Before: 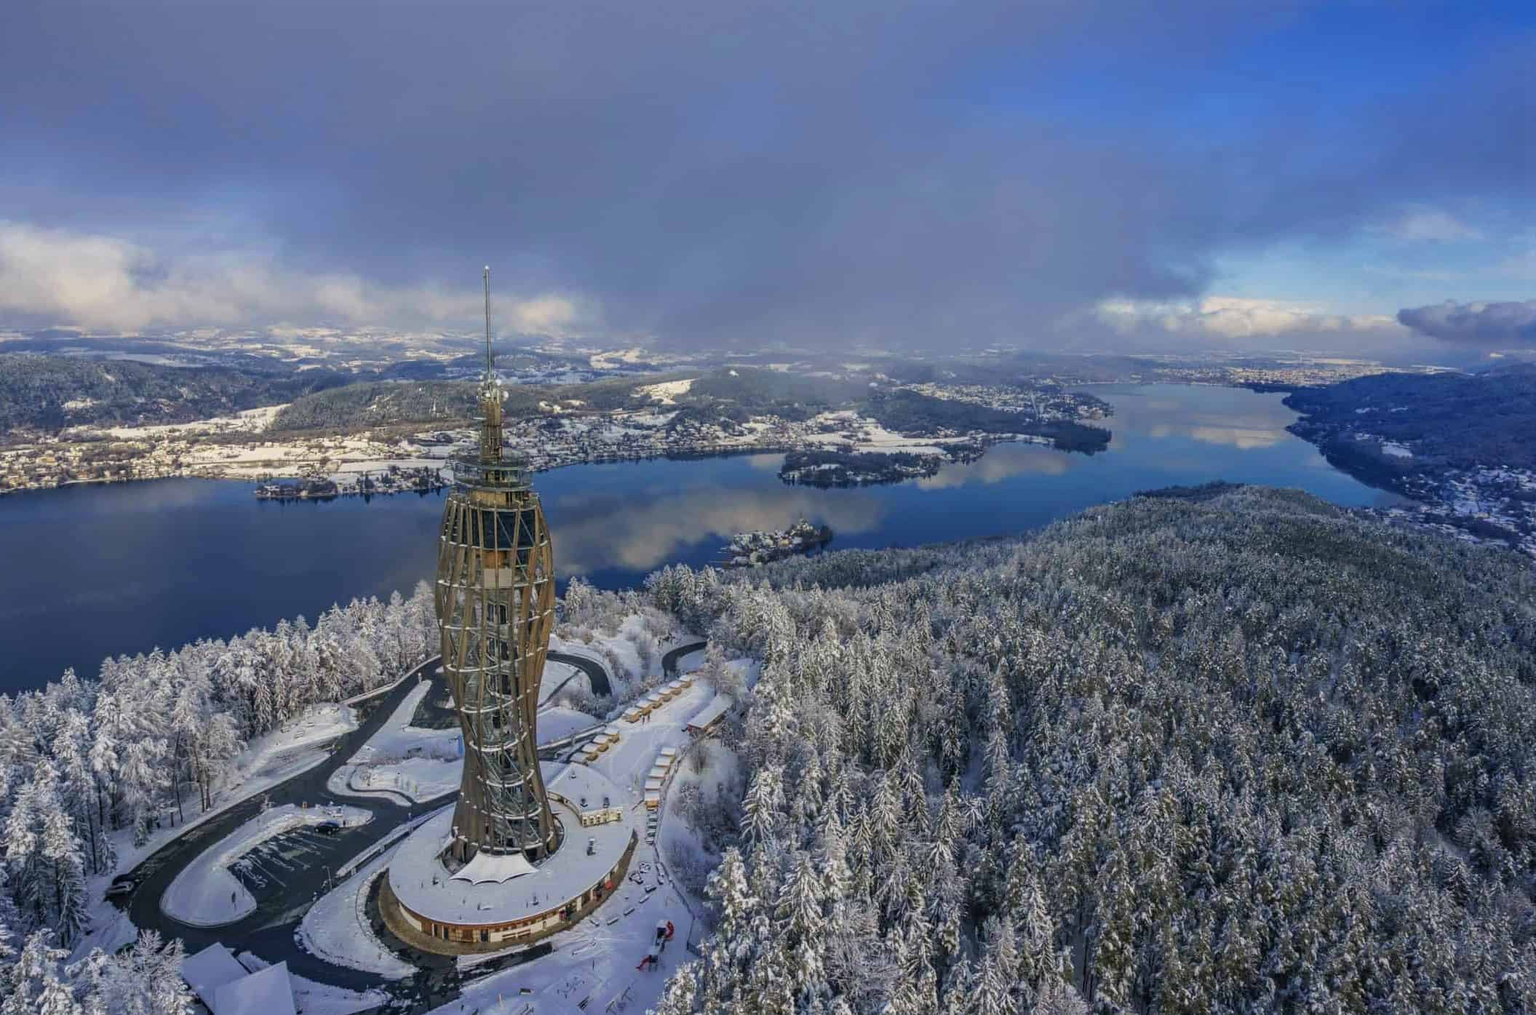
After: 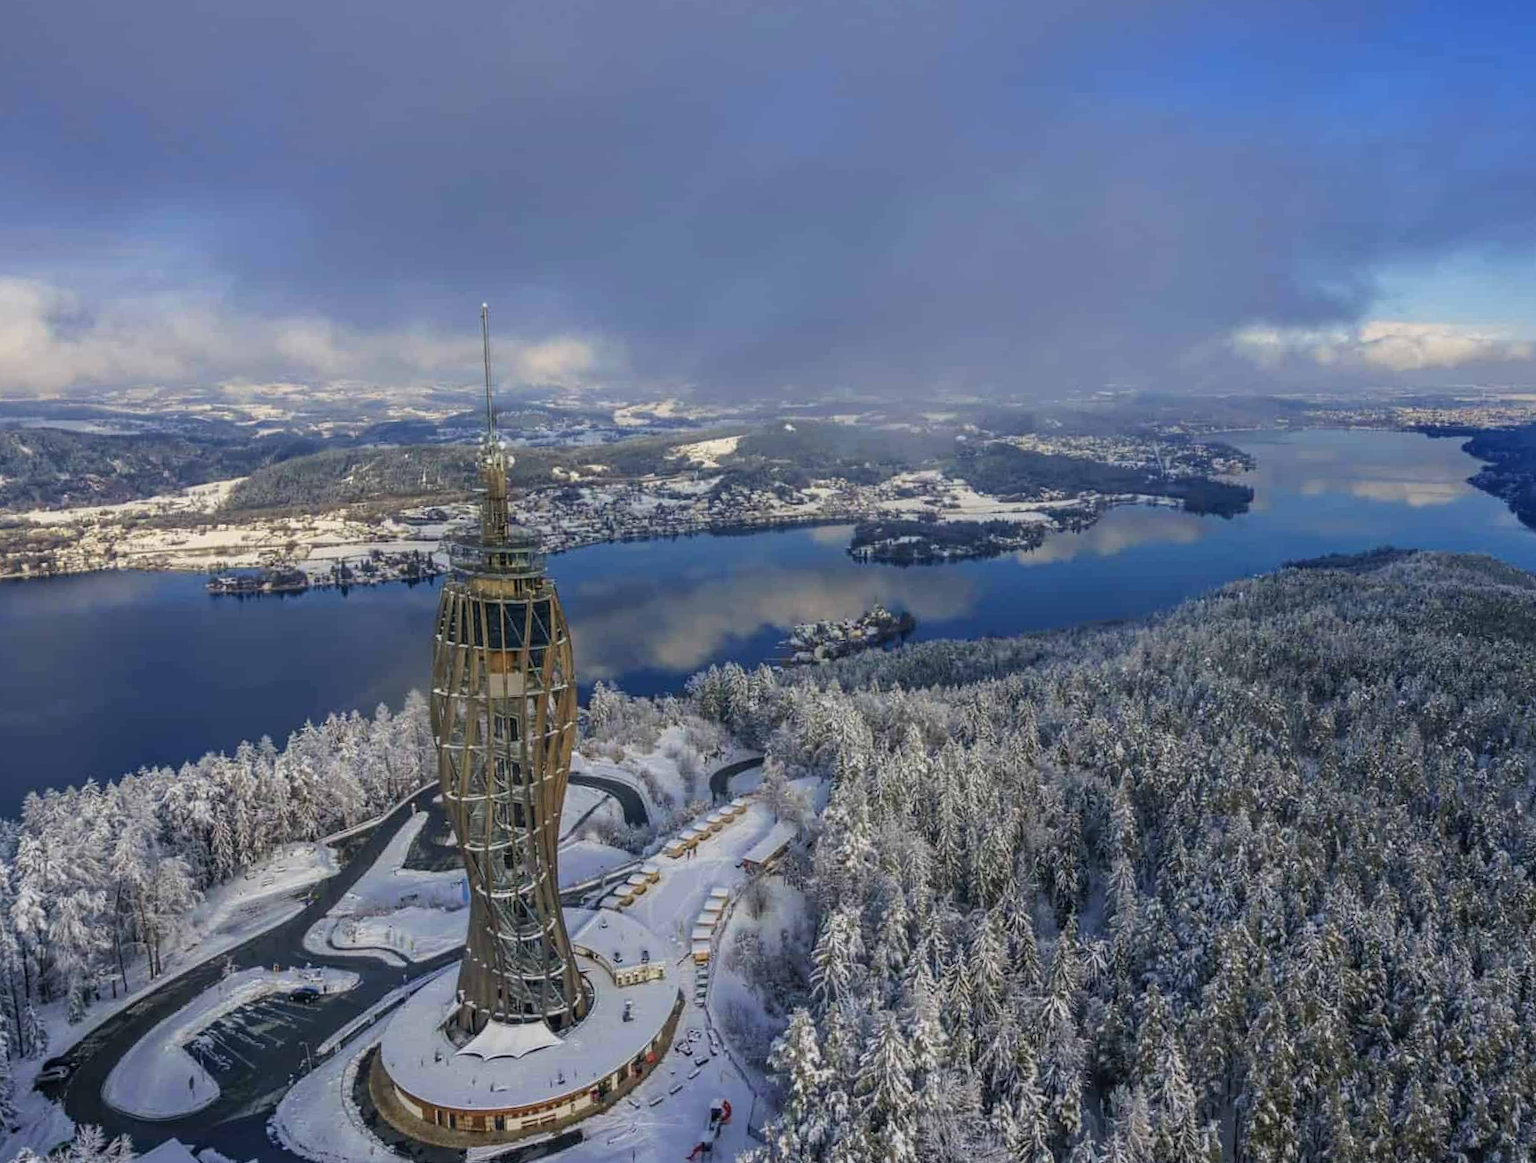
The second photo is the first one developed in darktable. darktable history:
crop and rotate: angle 1.25°, left 4.184%, top 0.893%, right 11.438%, bottom 2.392%
